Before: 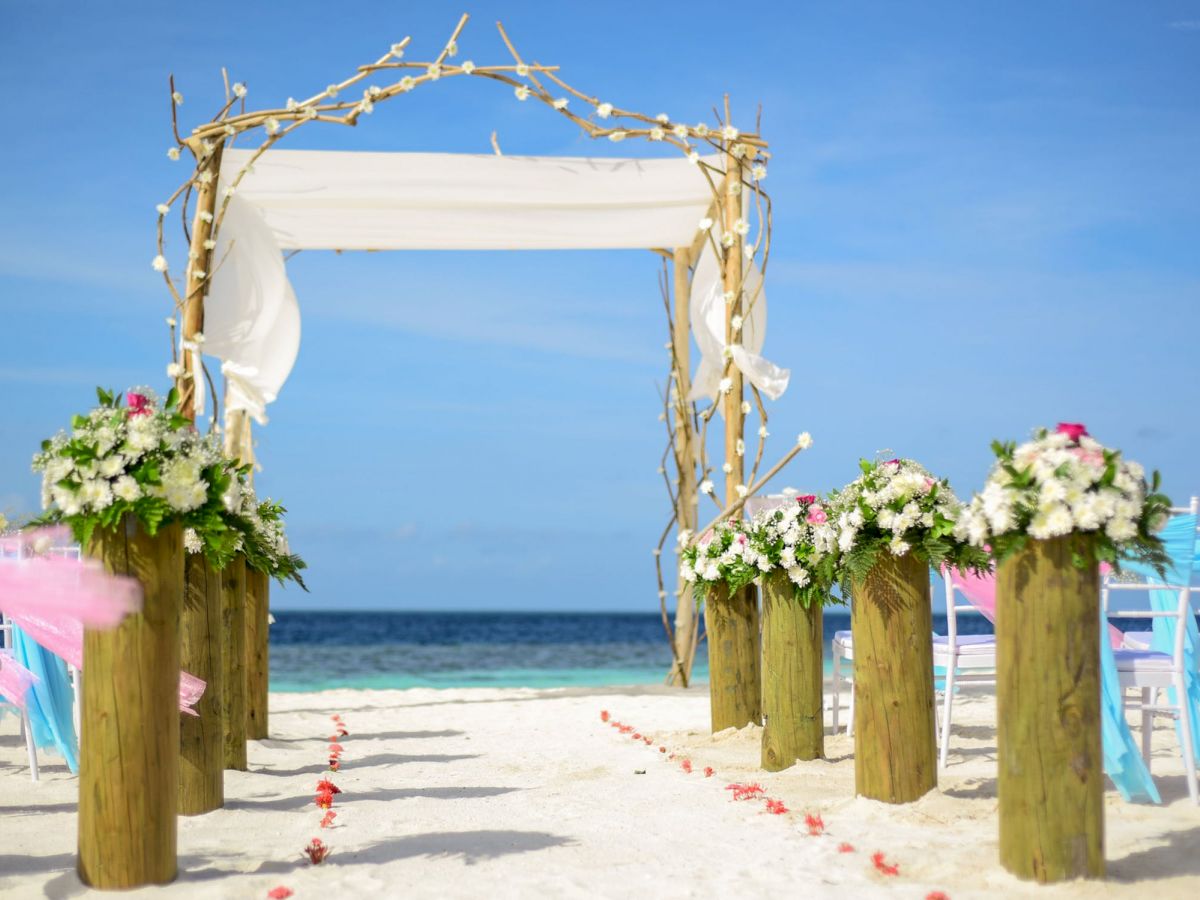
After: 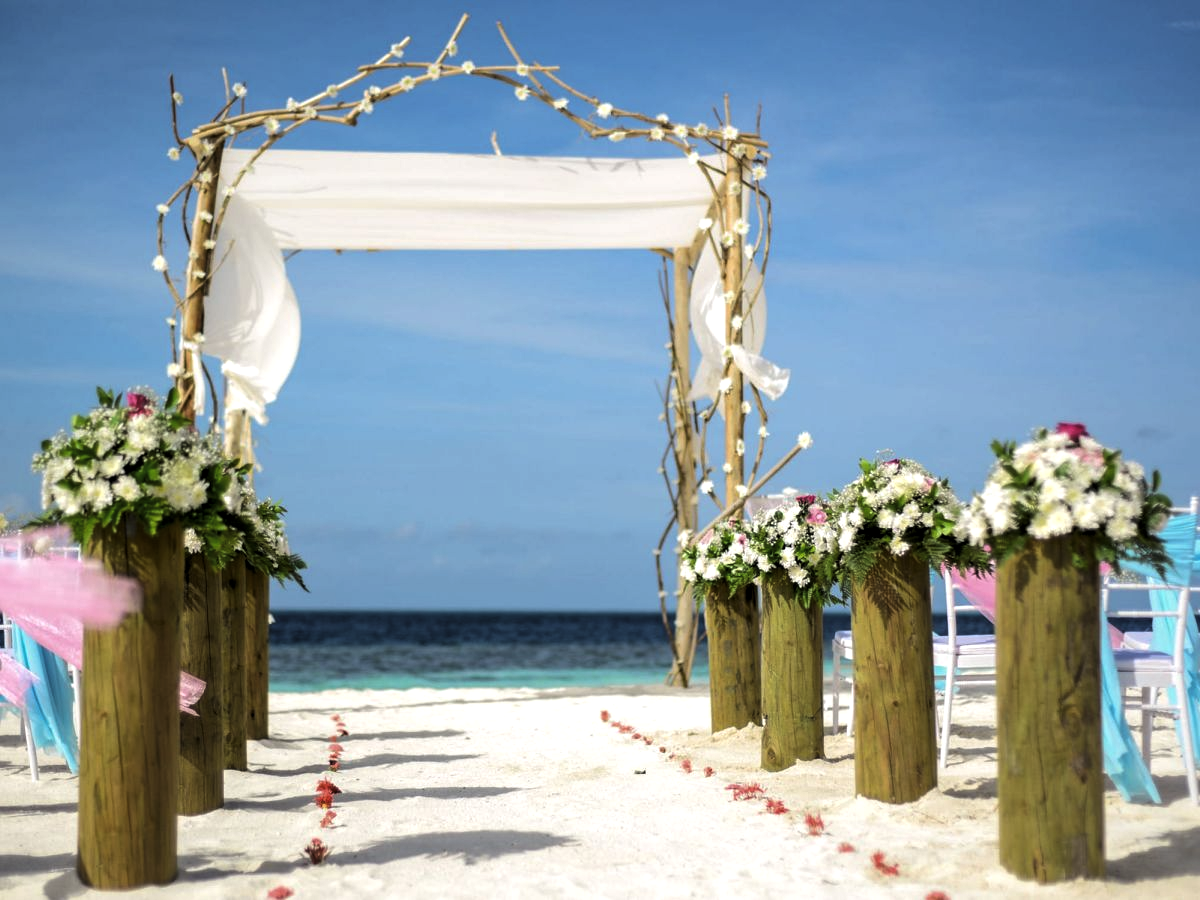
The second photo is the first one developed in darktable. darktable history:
levels: black 3.8%, levels [0.101, 0.578, 0.953]
